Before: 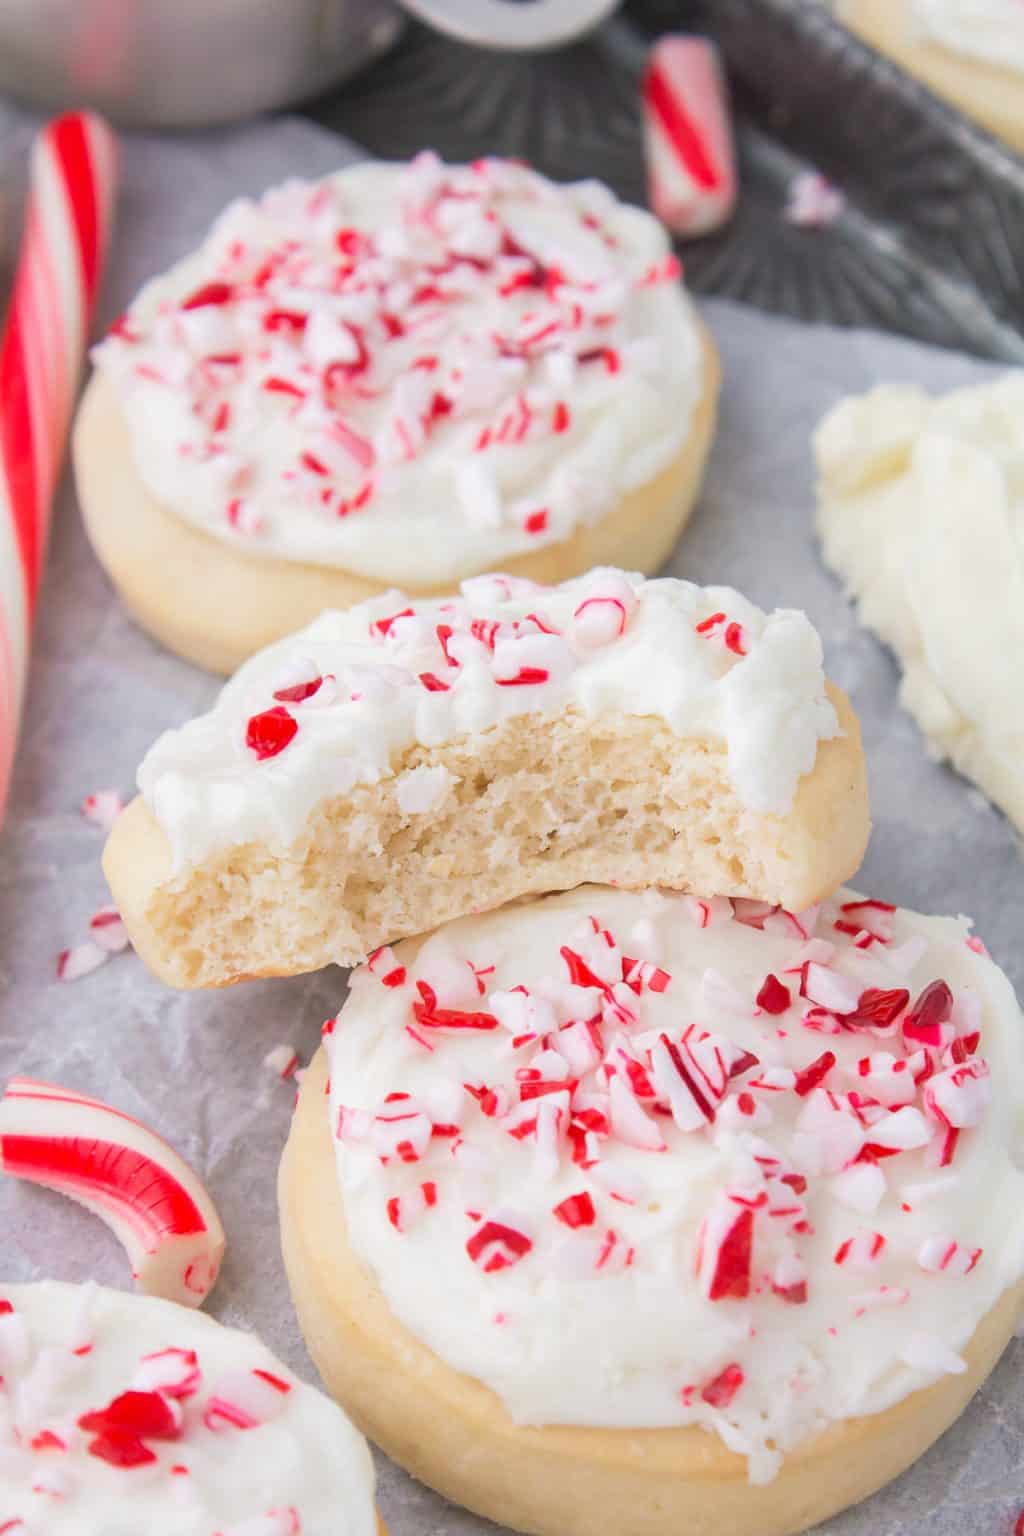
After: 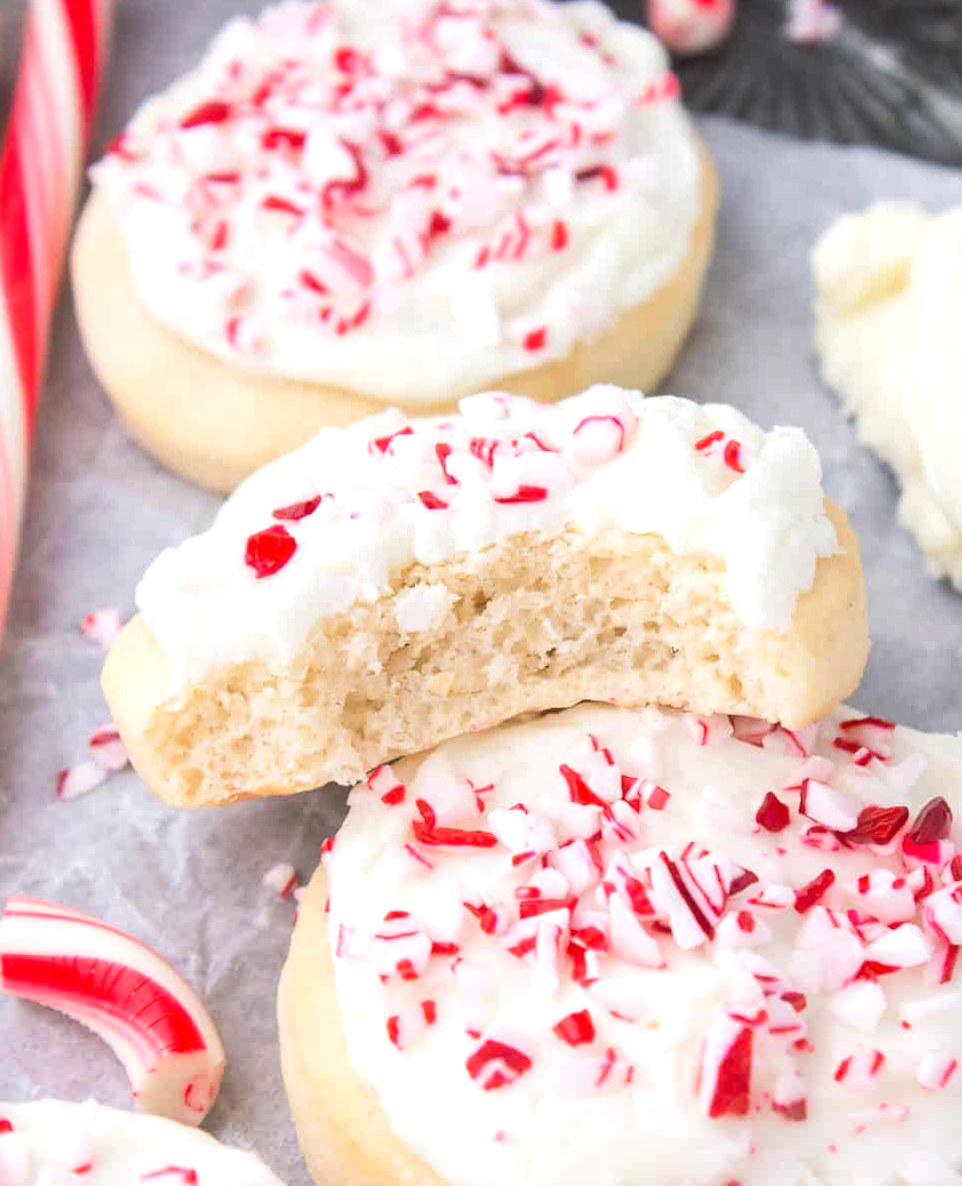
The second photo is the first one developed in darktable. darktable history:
exposure: compensate exposure bias true, compensate highlight preservation false
crop and rotate: angle 0.092°, top 11.786%, right 5.825%, bottom 10.802%
tone equalizer: -8 EV -0.381 EV, -7 EV -0.379 EV, -6 EV -0.333 EV, -5 EV -0.259 EV, -3 EV 0.187 EV, -2 EV 0.363 EV, -1 EV 0.379 EV, +0 EV 0.399 EV, edges refinement/feathering 500, mask exposure compensation -1.57 EV, preserve details no
